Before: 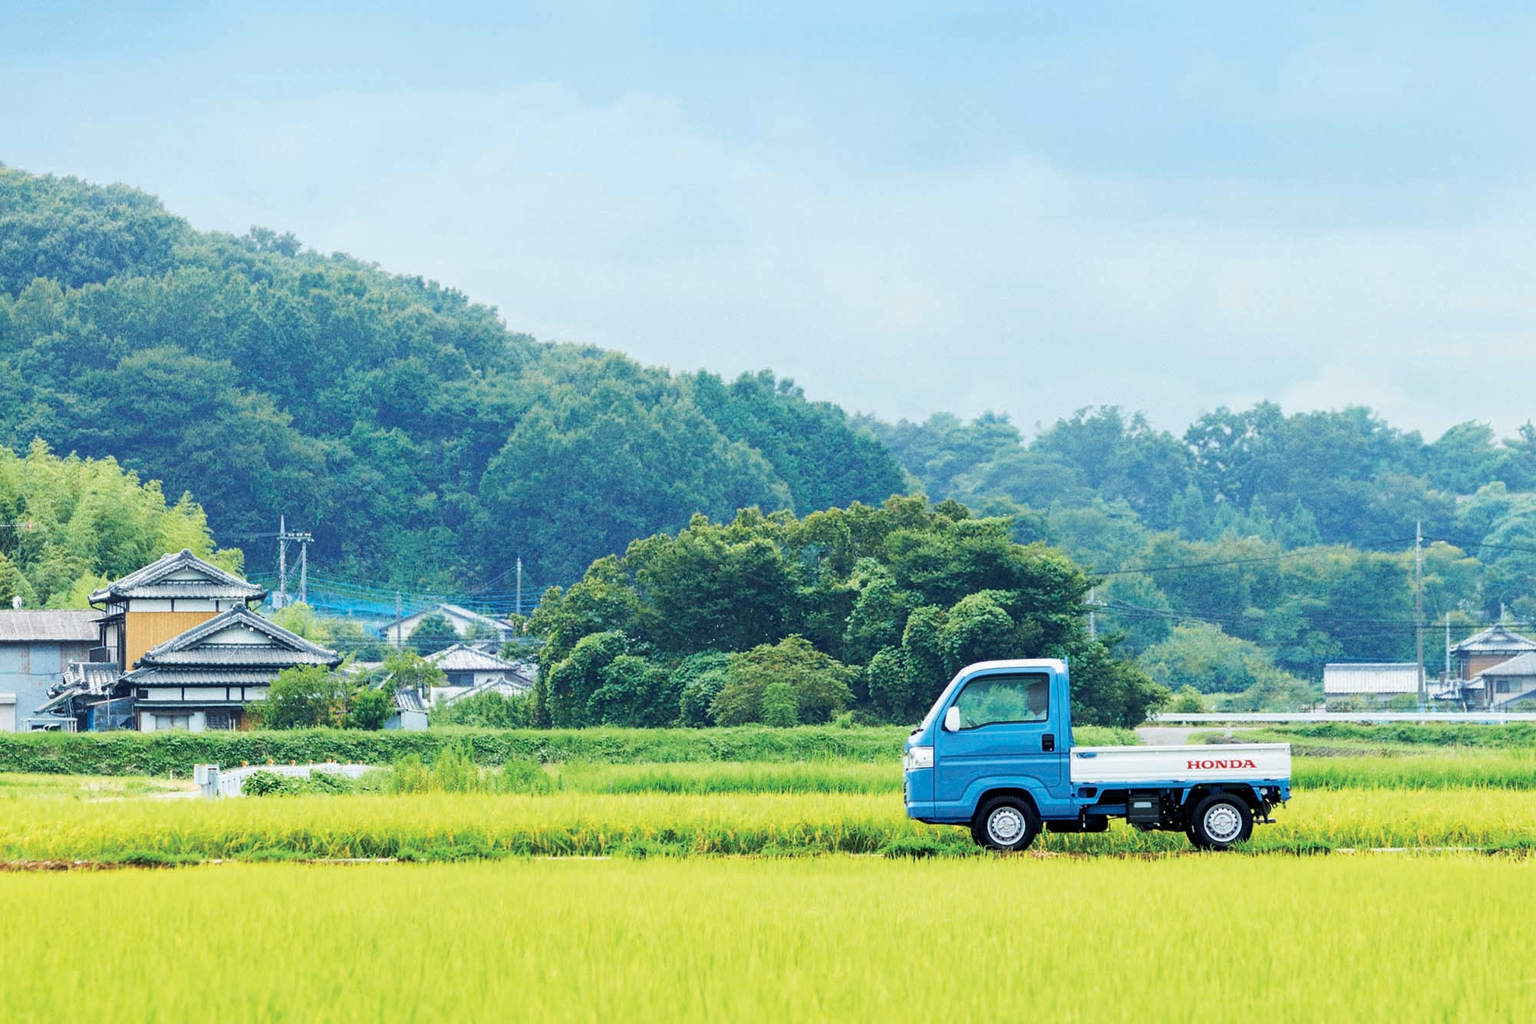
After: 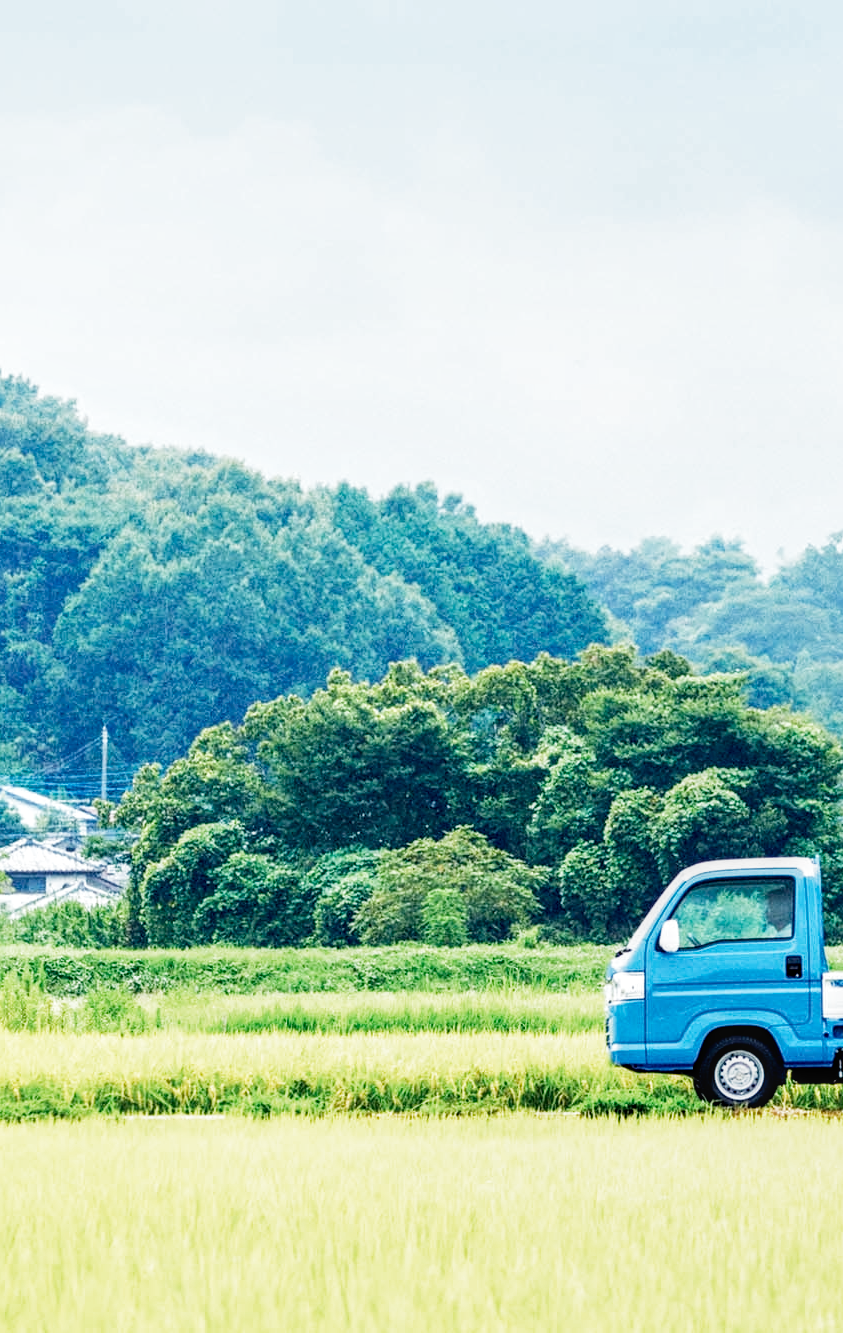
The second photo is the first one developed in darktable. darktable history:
crop: left 28.583%, right 29.231%
local contrast: detail 130%
filmic rgb: middle gray luminance 12.74%, black relative exposure -10.13 EV, white relative exposure 3.47 EV, threshold 6 EV, target black luminance 0%, hardness 5.74, latitude 44.69%, contrast 1.221, highlights saturation mix 5%, shadows ↔ highlights balance 26.78%, add noise in highlights 0, preserve chrominance no, color science v3 (2019), use custom middle-gray values true, iterations of high-quality reconstruction 0, contrast in highlights soft, enable highlight reconstruction true
